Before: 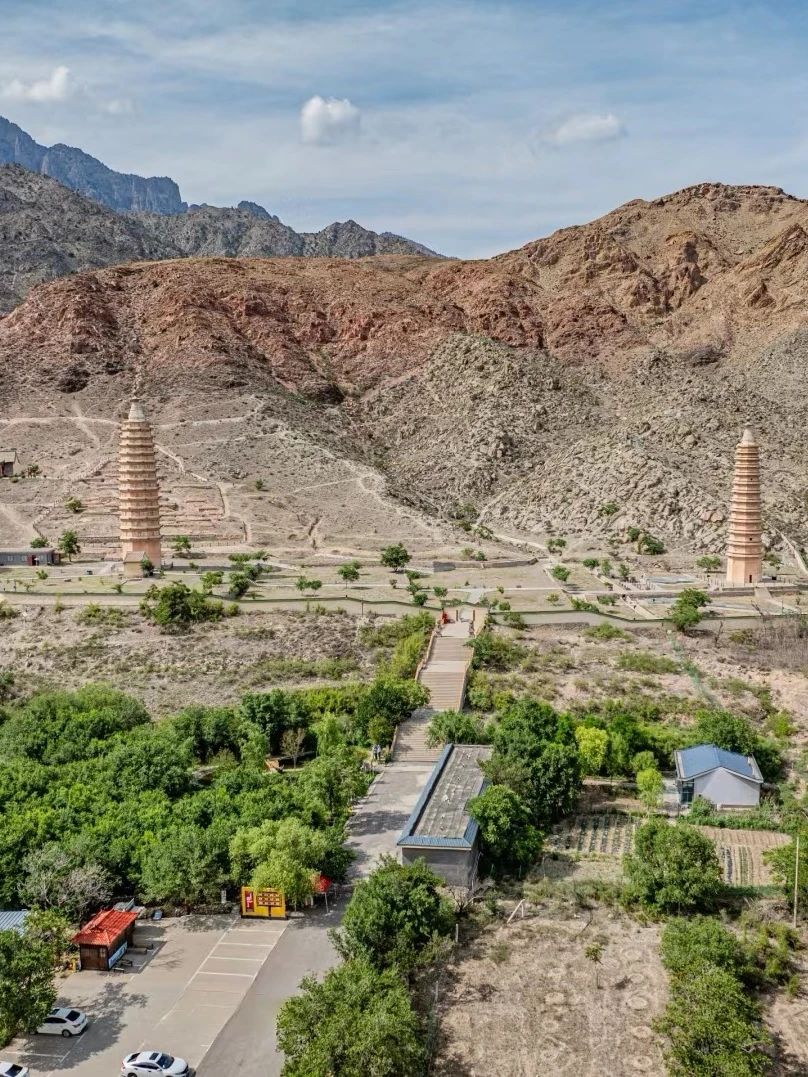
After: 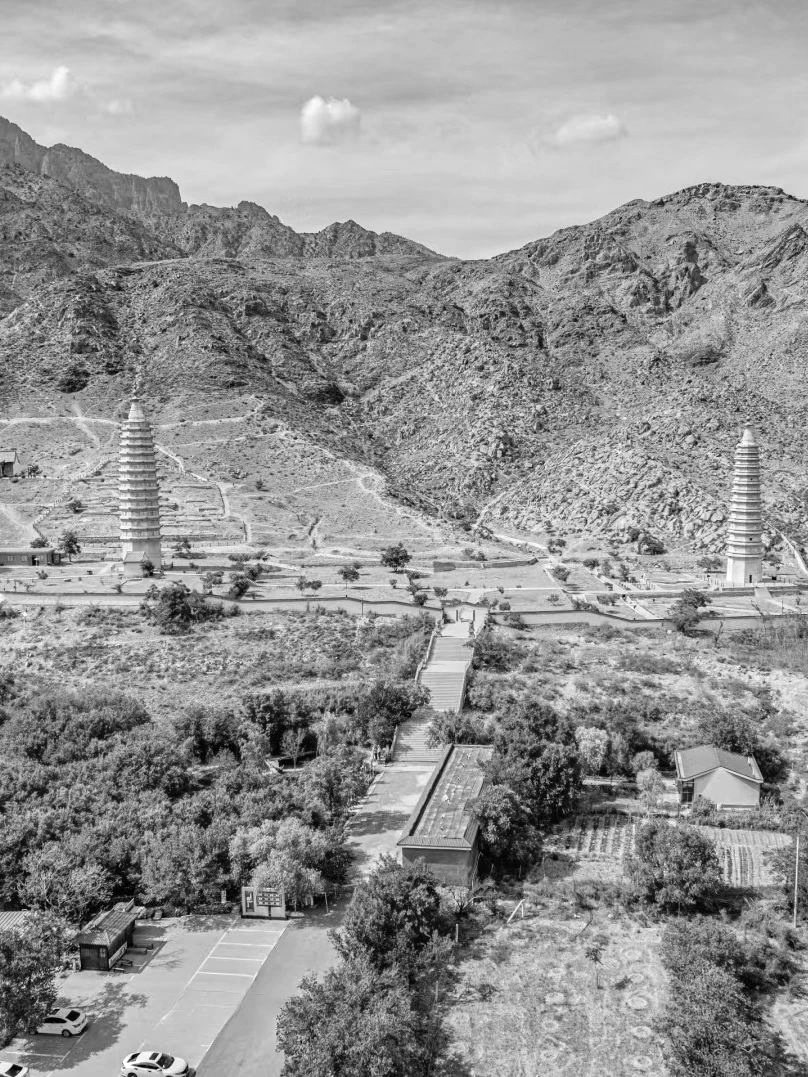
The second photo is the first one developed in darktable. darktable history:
exposure: exposure 0.3 EV, compensate highlight preservation false
monochrome: a 16.01, b -2.65, highlights 0.52
